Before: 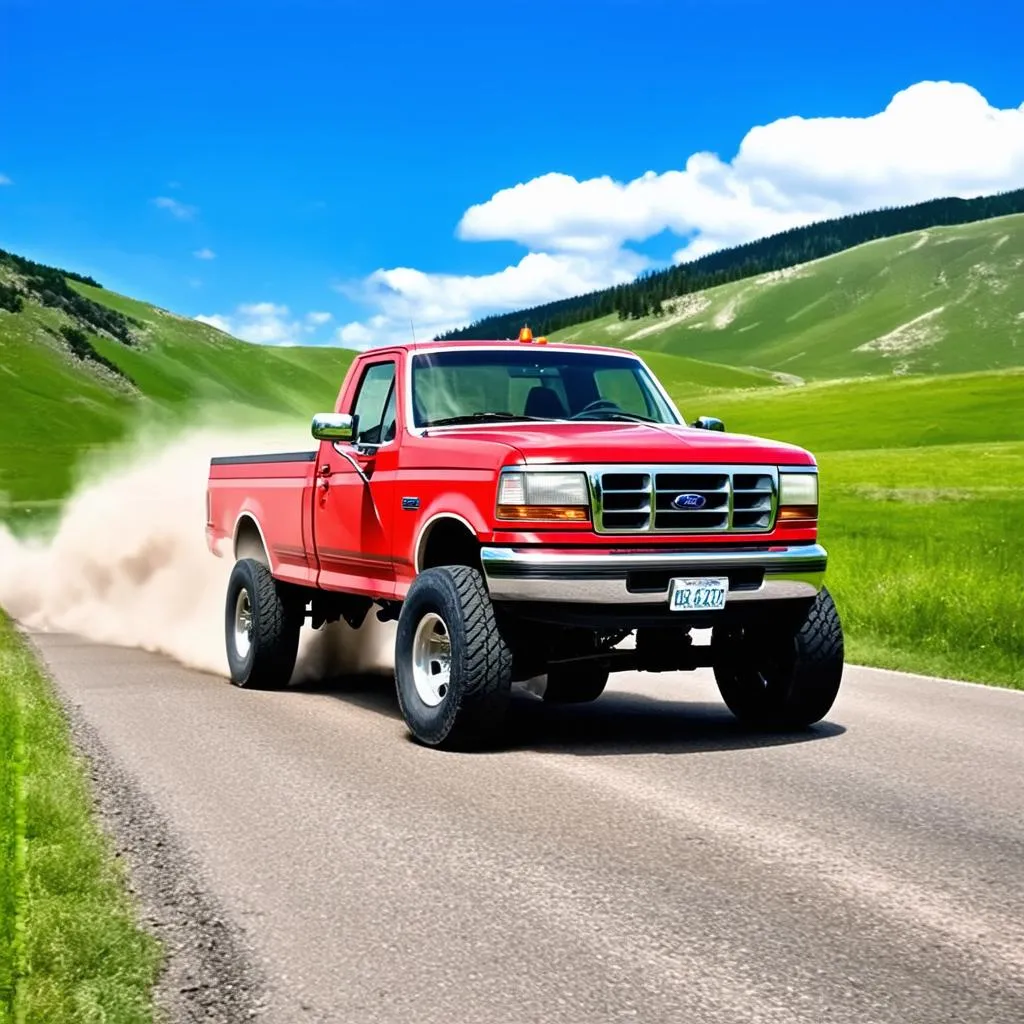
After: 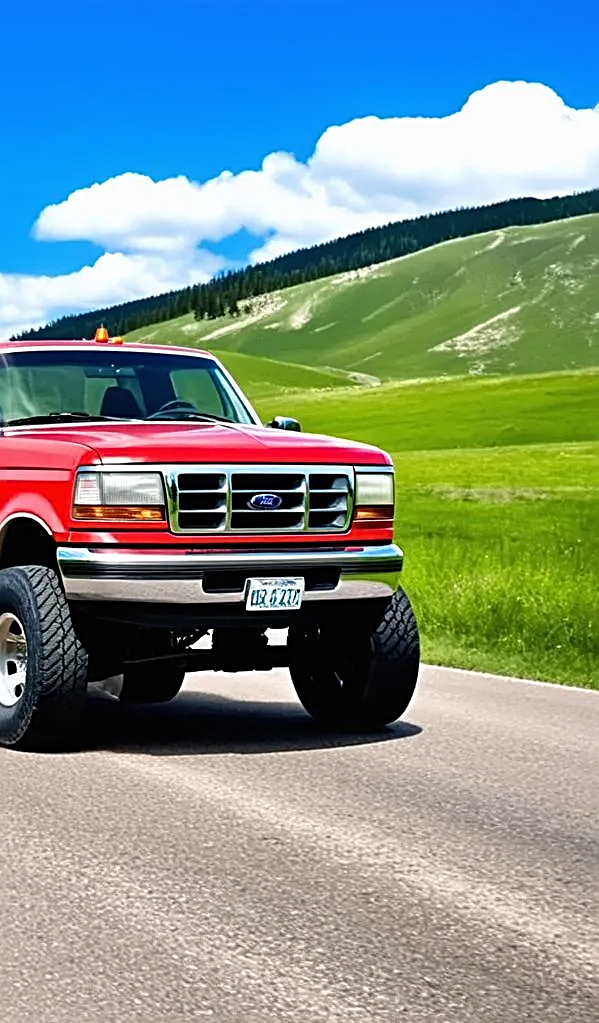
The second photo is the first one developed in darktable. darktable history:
sharpen: radius 2.534, amount 0.626
crop: left 41.468%
